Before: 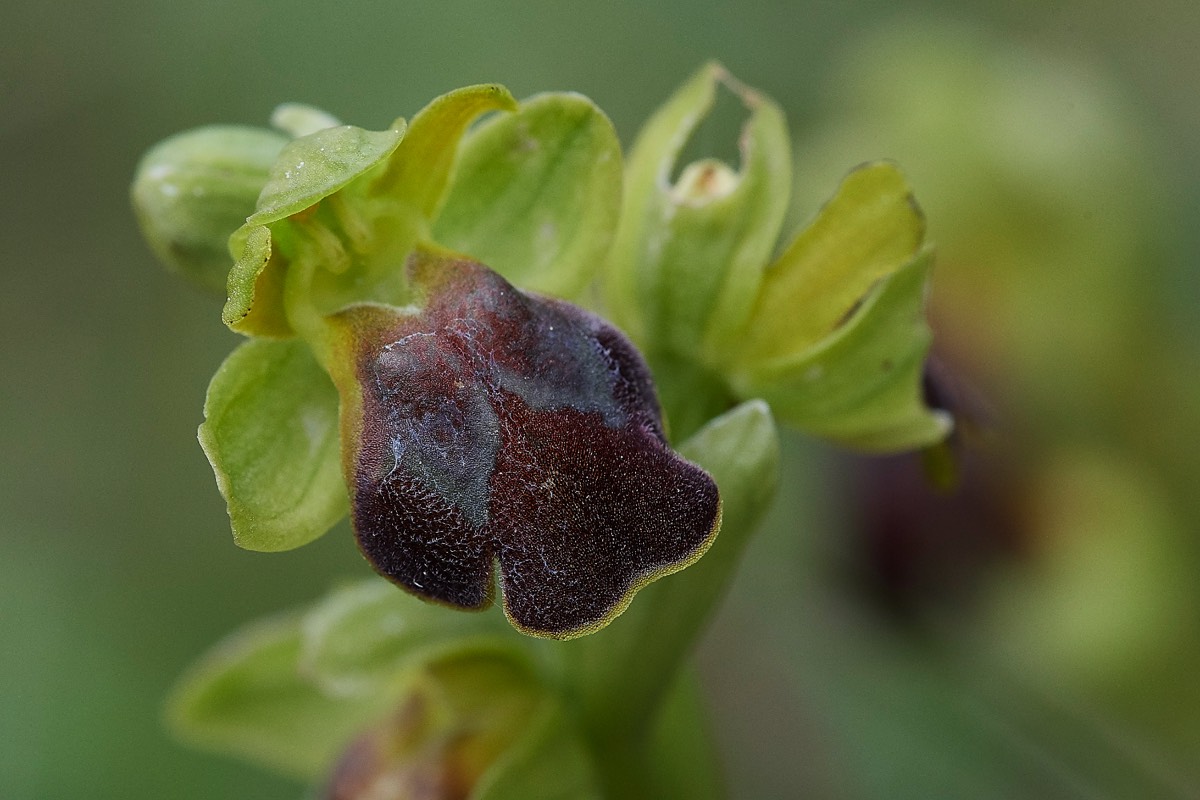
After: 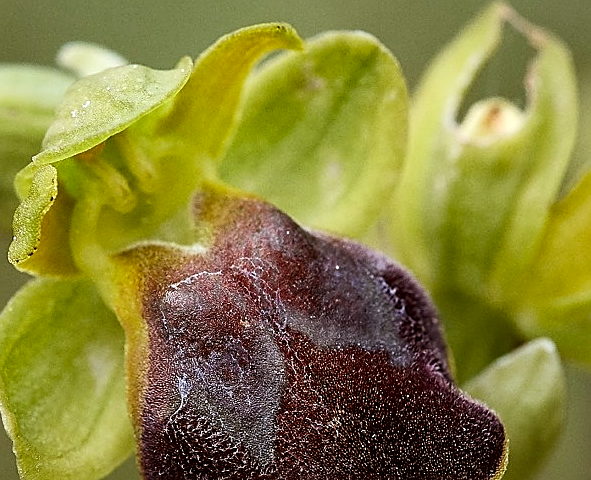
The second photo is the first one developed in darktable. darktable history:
rgb levels: mode RGB, independent channels, levels [[0, 0.5, 1], [0, 0.521, 1], [0, 0.536, 1]]
sharpen: on, module defaults
tone equalizer: -8 EV -0.417 EV, -7 EV -0.389 EV, -6 EV -0.333 EV, -5 EV -0.222 EV, -3 EV 0.222 EV, -2 EV 0.333 EV, -1 EV 0.389 EV, +0 EV 0.417 EV, edges refinement/feathering 500, mask exposure compensation -1.57 EV, preserve details no
crop: left 17.835%, top 7.675%, right 32.881%, bottom 32.213%
local contrast: mode bilateral grid, contrast 20, coarseness 100, detail 150%, midtone range 0.2
